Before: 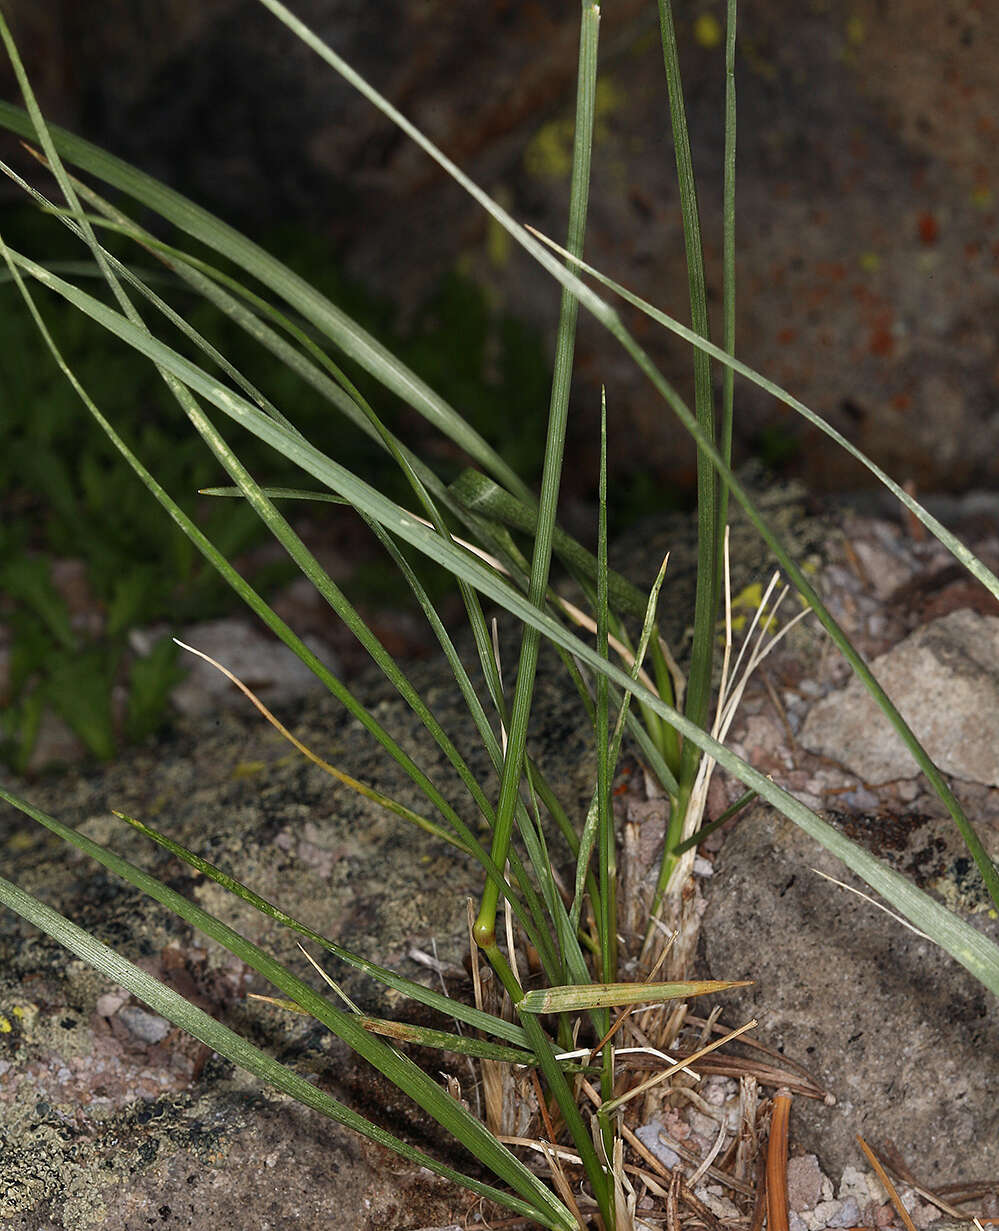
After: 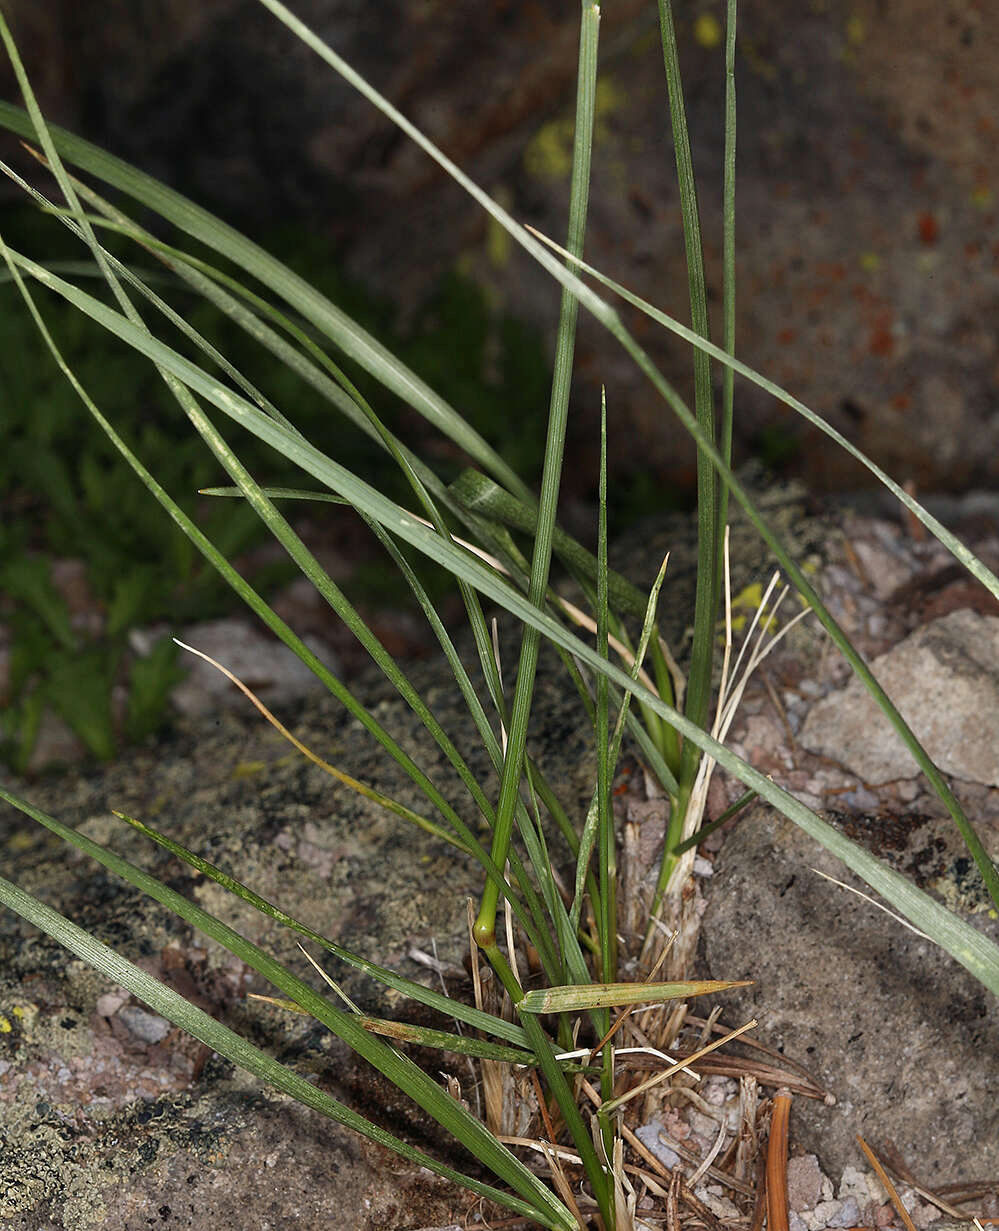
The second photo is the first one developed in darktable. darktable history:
shadows and highlights: radius 336.37, shadows 28.67, highlights color adjustment 56.38%, soften with gaussian
